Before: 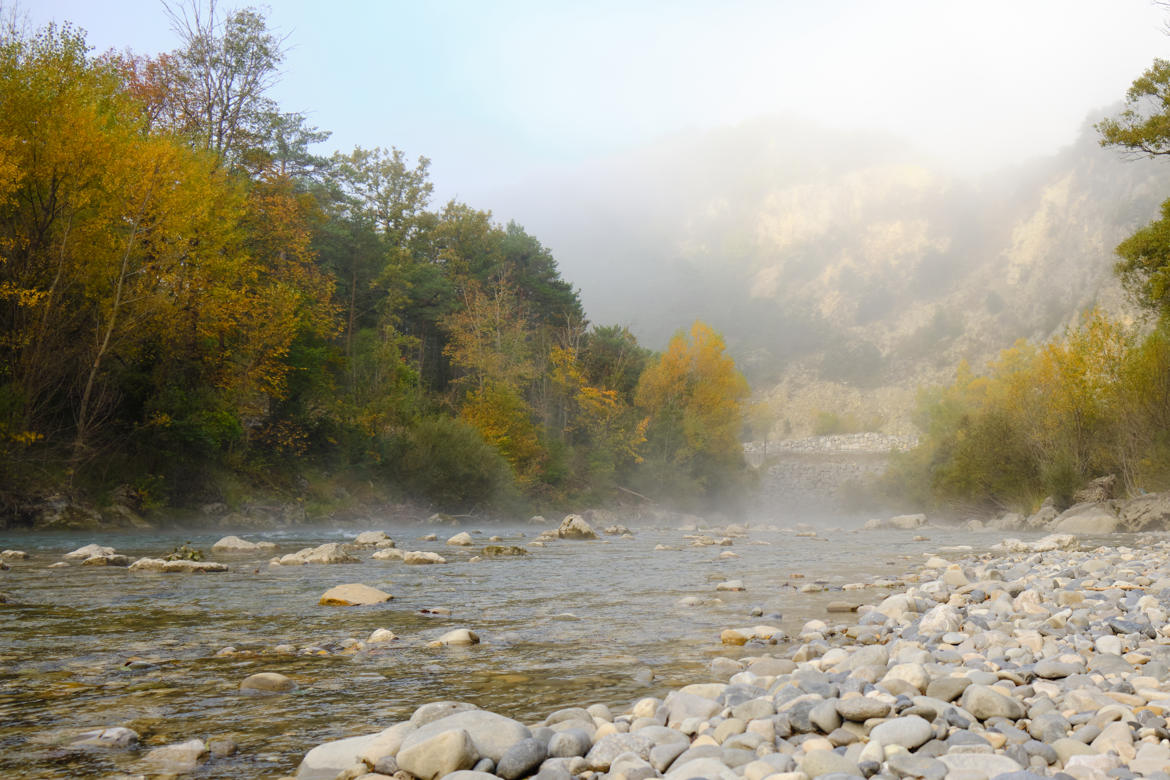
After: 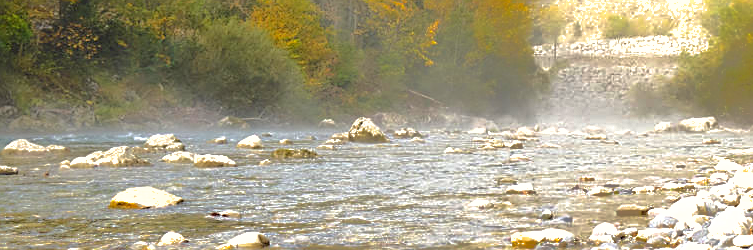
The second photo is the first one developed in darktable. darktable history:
crop: left 17.964%, top 50.989%, right 17.654%, bottom 16.852%
exposure: black level correction 0, exposure 1.103 EV, compensate highlight preservation false
shadows and highlights: shadows 25.36, highlights -69.09
sharpen: on, module defaults
